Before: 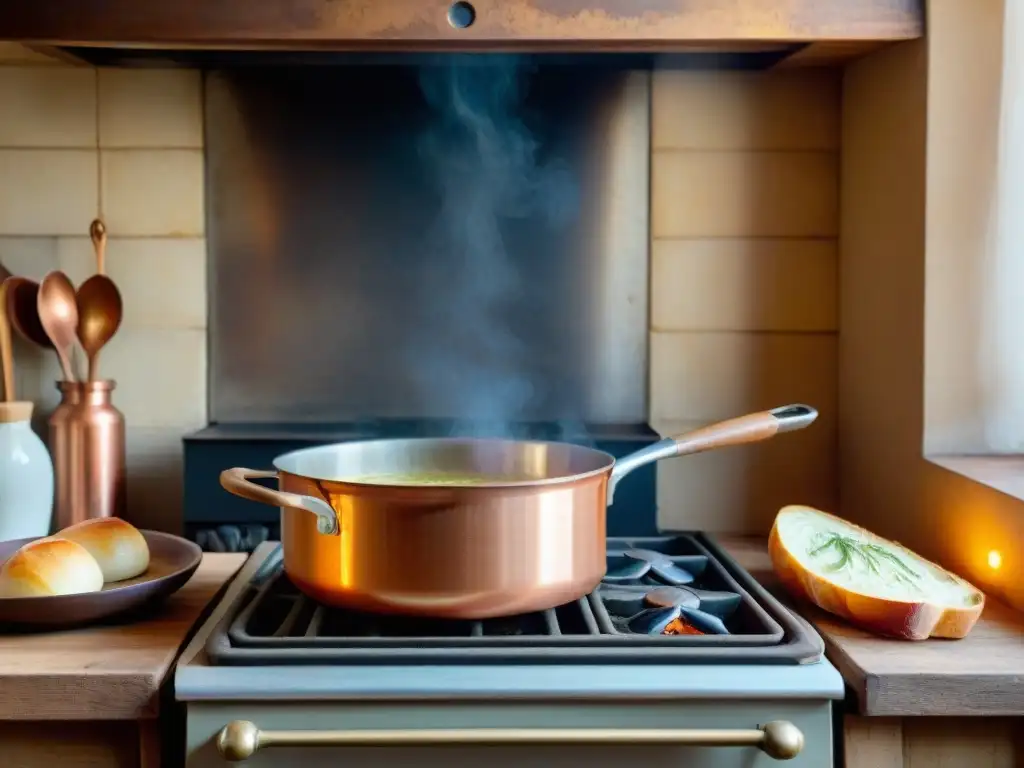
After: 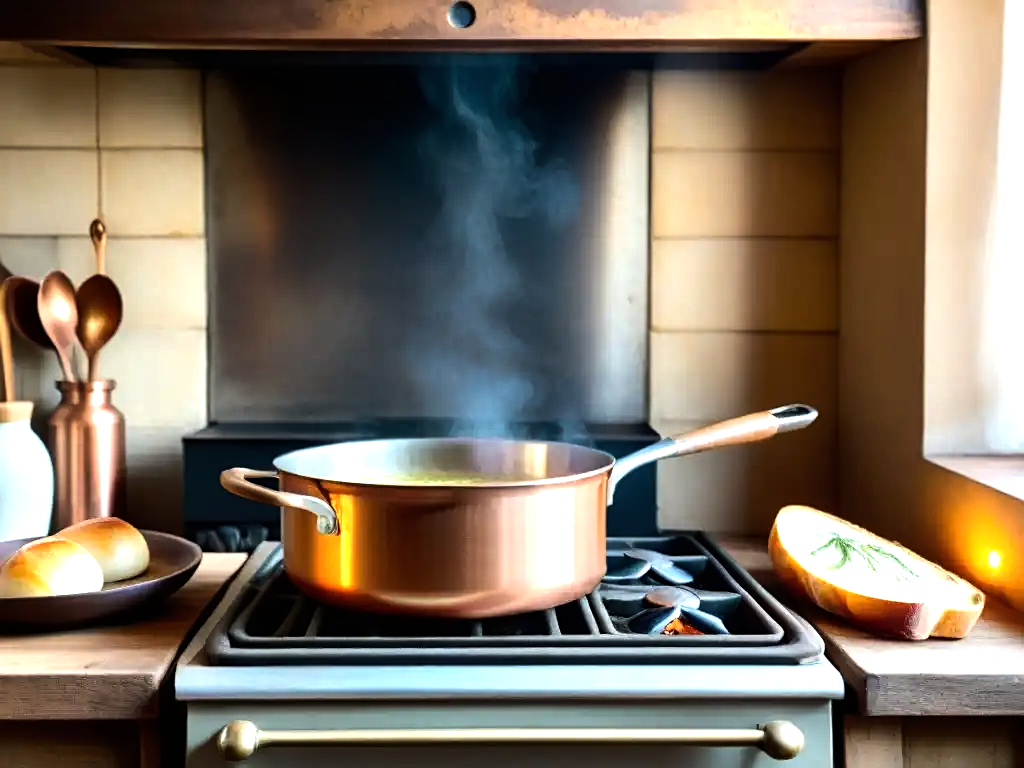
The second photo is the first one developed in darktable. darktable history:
sharpen: amount 0.2
tone equalizer: -8 EV -1.08 EV, -7 EV -1.01 EV, -6 EV -0.867 EV, -5 EV -0.578 EV, -3 EV 0.578 EV, -2 EV 0.867 EV, -1 EV 1.01 EV, +0 EV 1.08 EV, edges refinement/feathering 500, mask exposure compensation -1.57 EV, preserve details no
